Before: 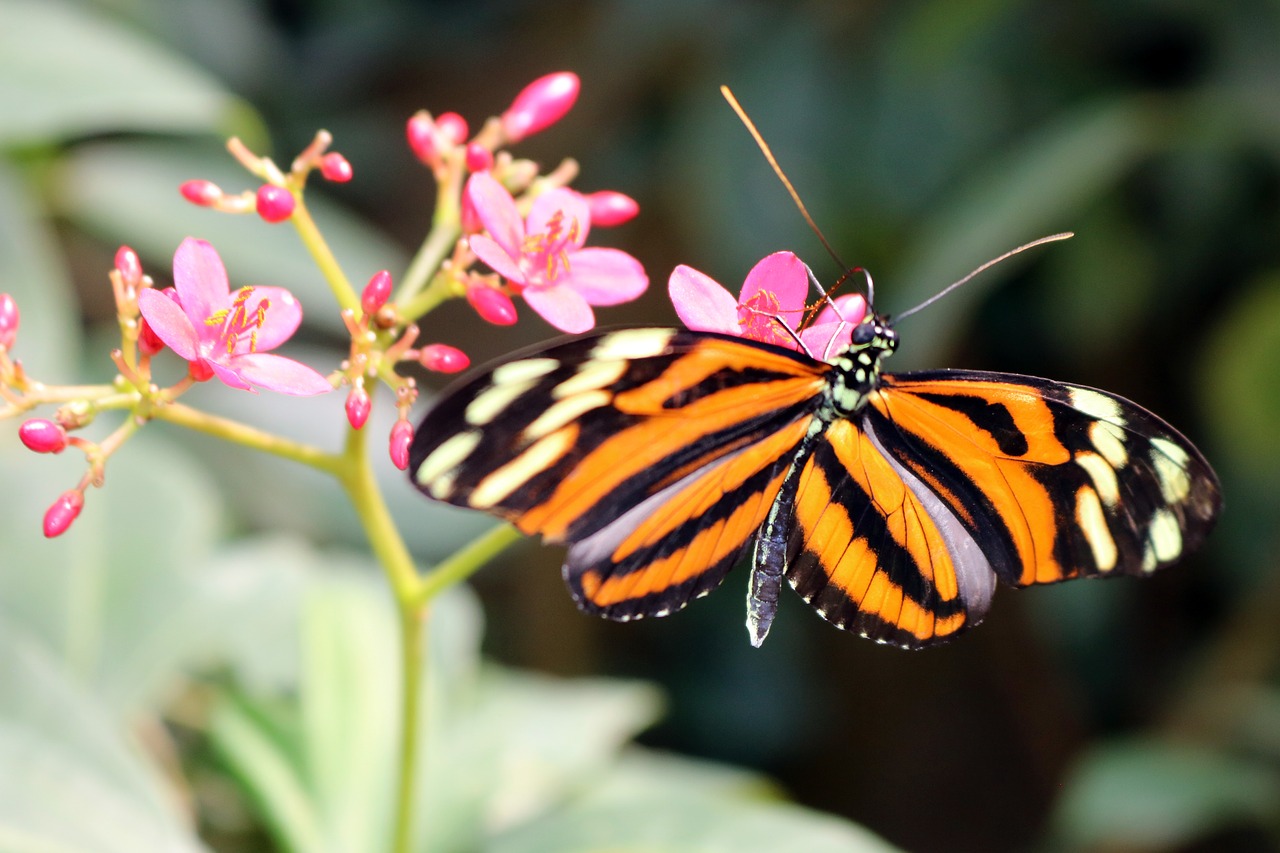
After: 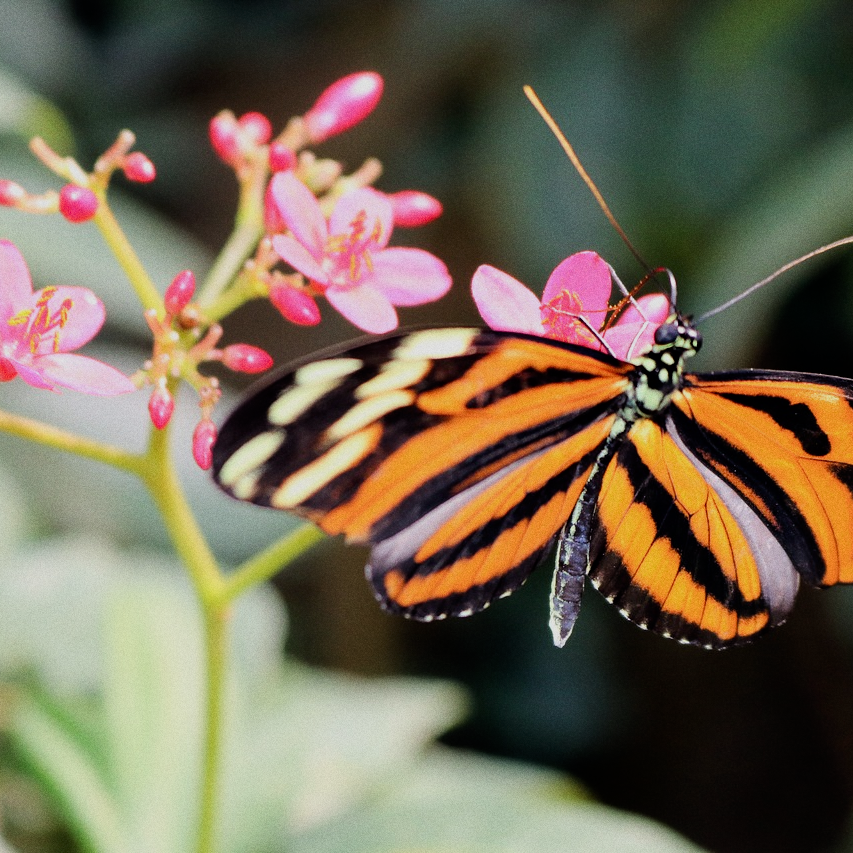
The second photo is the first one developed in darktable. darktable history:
crop: left 15.419%, right 17.914%
filmic rgb: black relative exposure -8.15 EV, white relative exposure 3.76 EV, hardness 4.46
grain: coarseness 0.47 ISO
